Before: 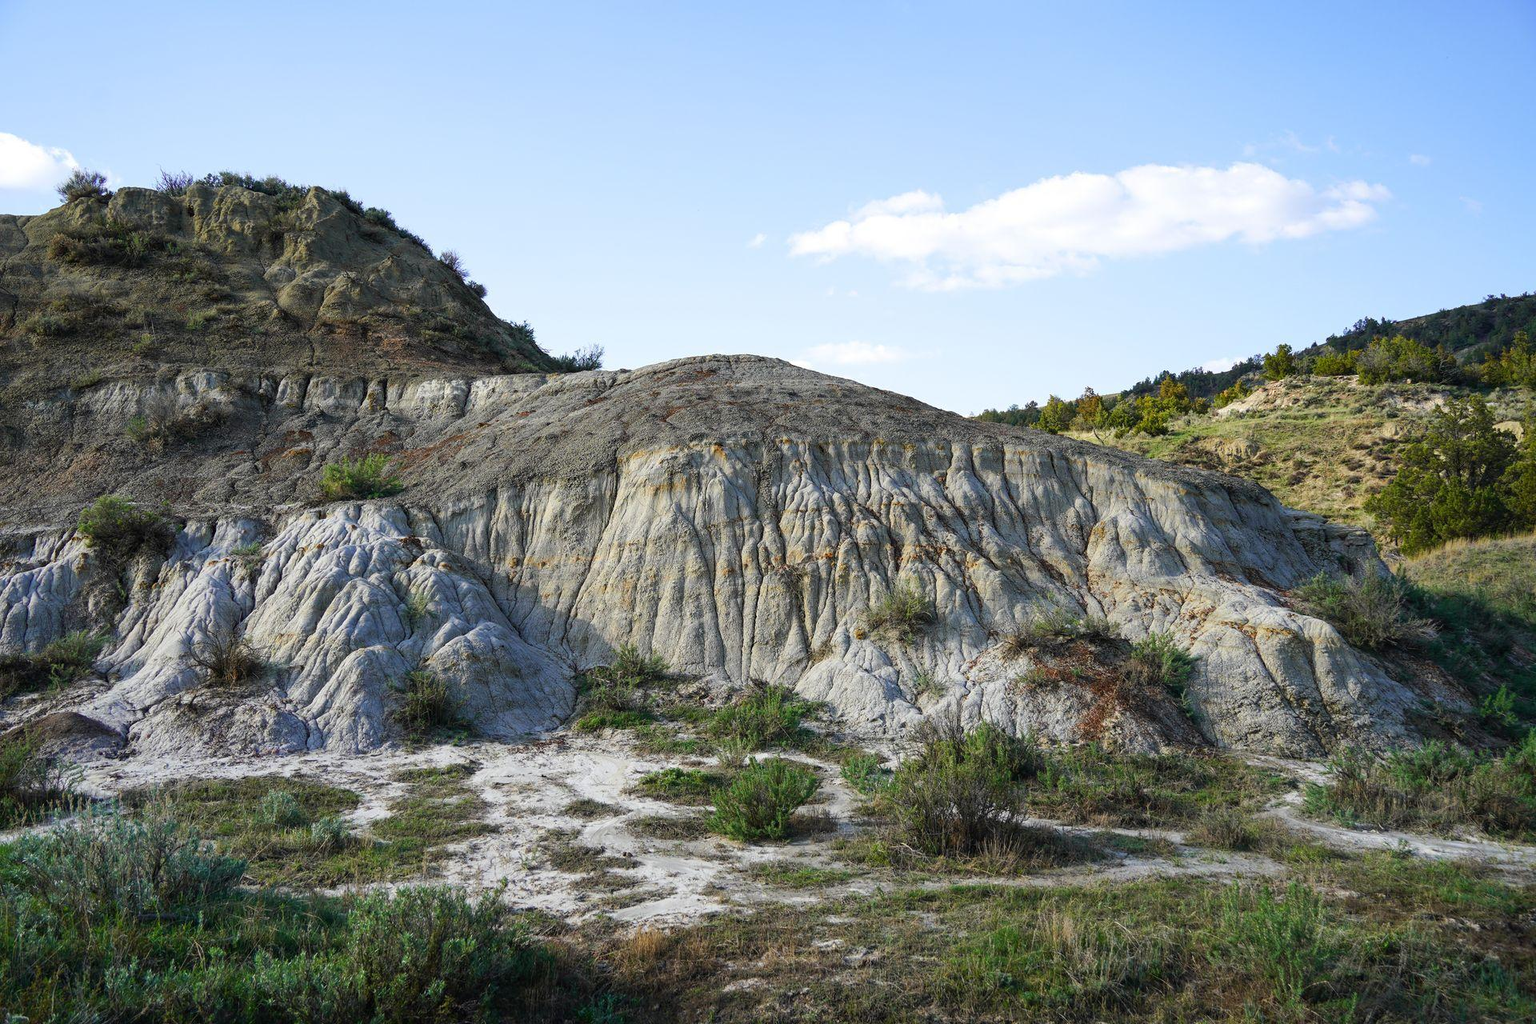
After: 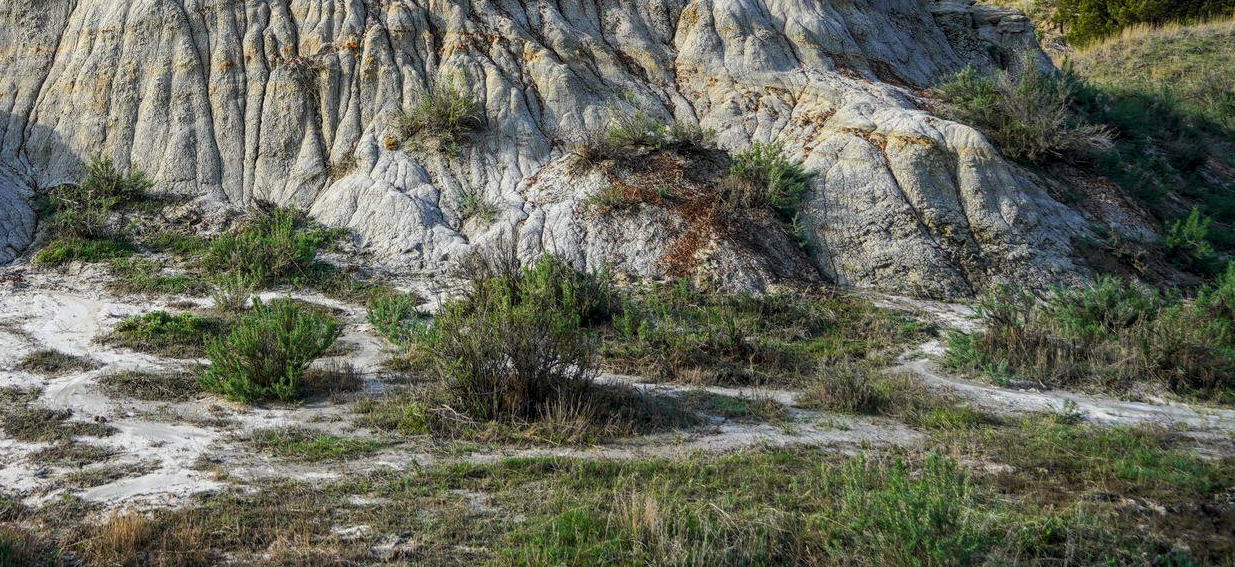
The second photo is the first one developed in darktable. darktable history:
crop and rotate: left 35.652%, top 50.732%, bottom 4.933%
local contrast: on, module defaults
